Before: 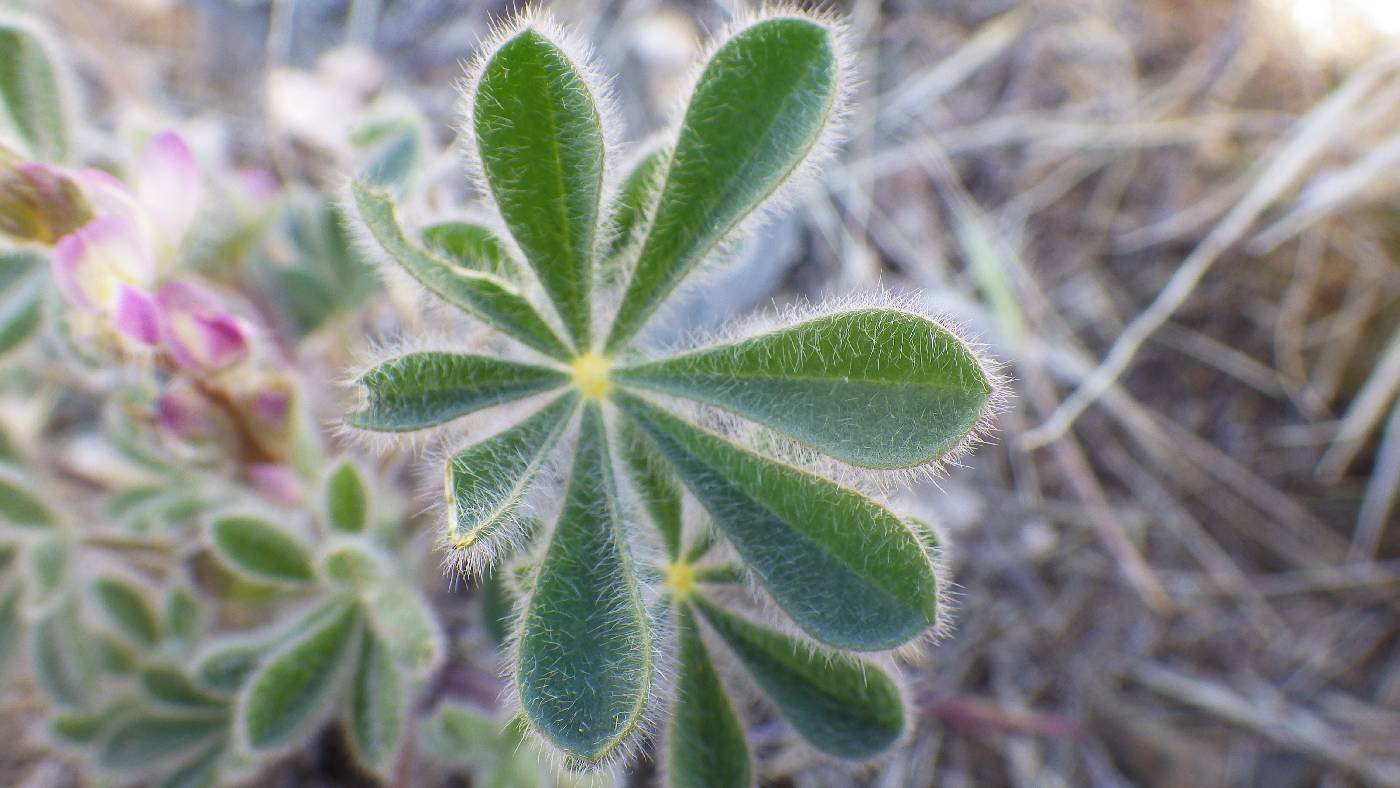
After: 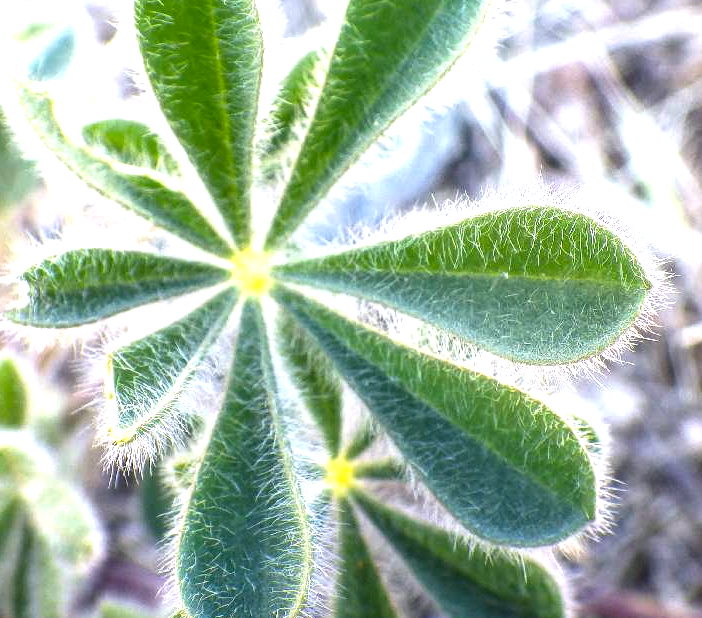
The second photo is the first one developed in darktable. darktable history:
crop and rotate: angle 0.02°, left 24.272%, top 13.22%, right 25.533%, bottom 8.24%
color balance rgb: shadows lift › chroma 2.013%, shadows lift › hue 216.43°, power › hue 71.67°, linear chroma grading › global chroma 1.355%, linear chroma grading › mid-tones -1.449%, perceptual saturation grading › global saturation 10.217%, perceptual brilliance grading › global brilliance 15.142%, perceptual brilliance grading › shadows -34.371%, global vibrance 20%
exposure: black level correction 0, exposure 0.595 EV, compensate exposure bias true, compensate highlight preservation false
local contrast: highlights 56%, shadows 52%, detail 130%, midtone range 0.447
